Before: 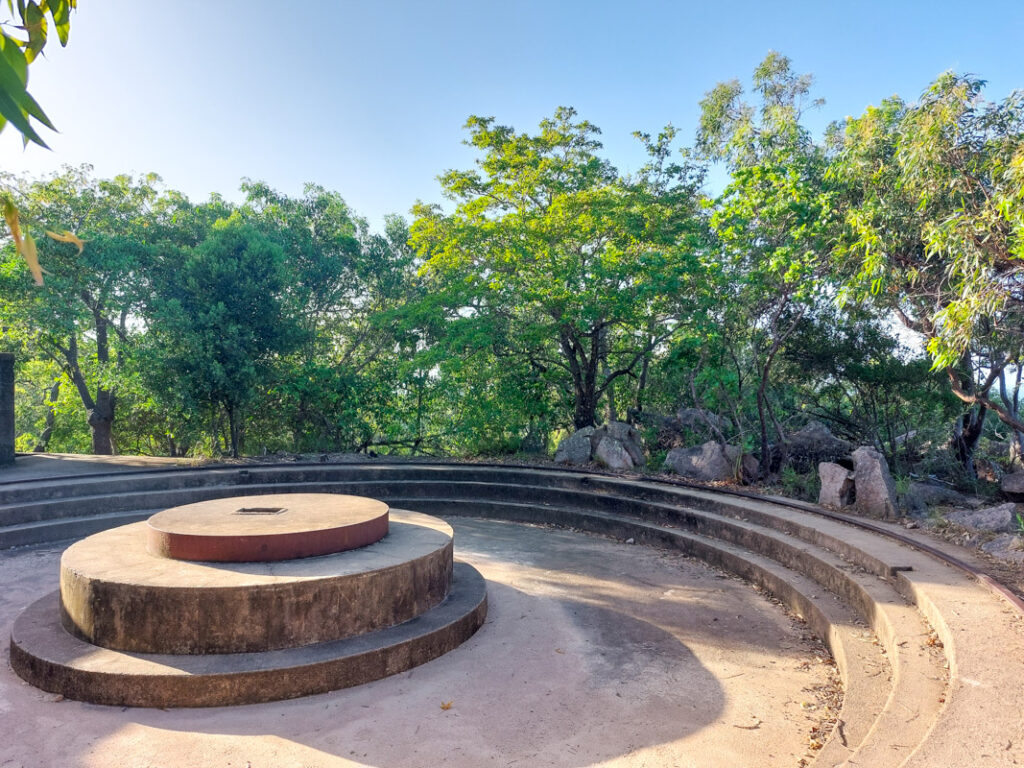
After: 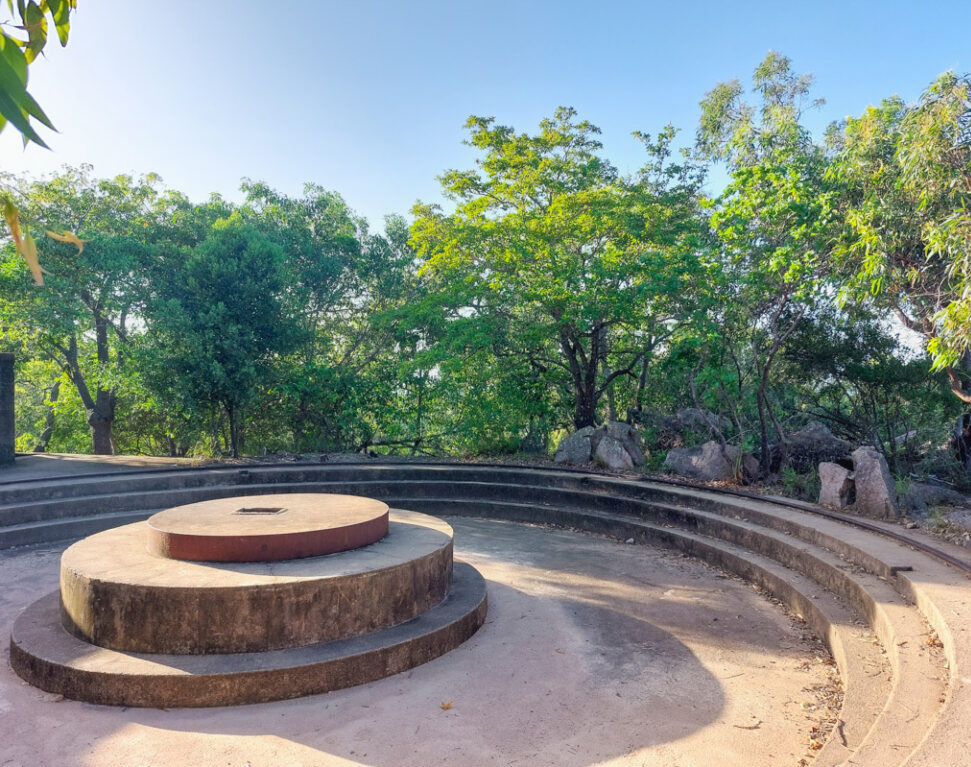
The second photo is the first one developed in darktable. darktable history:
crop and rotate: right 5.167%
exposure: compensate highlight preservation false
contrast equalizer: octaves 7, y [[0.6 ×6], [0.55 ×6], [0 ×6], [0 ×6], [0 ×6]], mix -0.2
